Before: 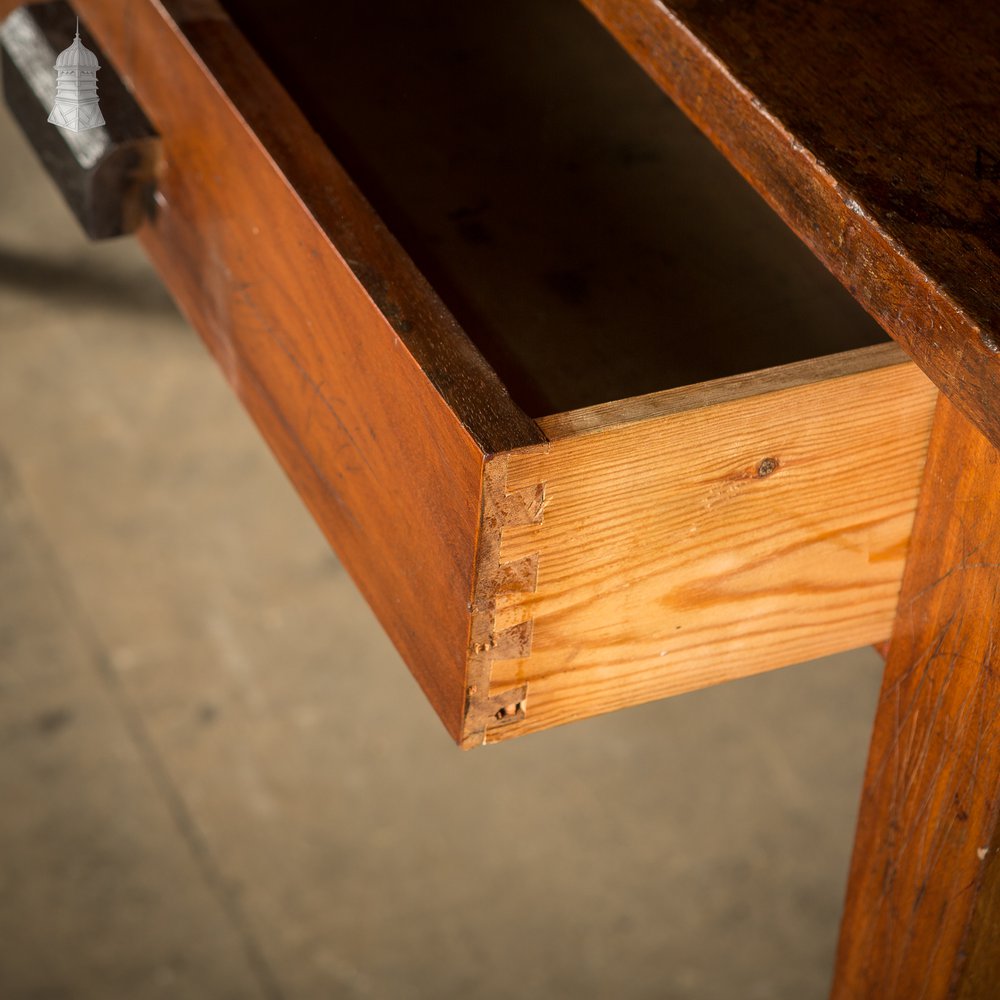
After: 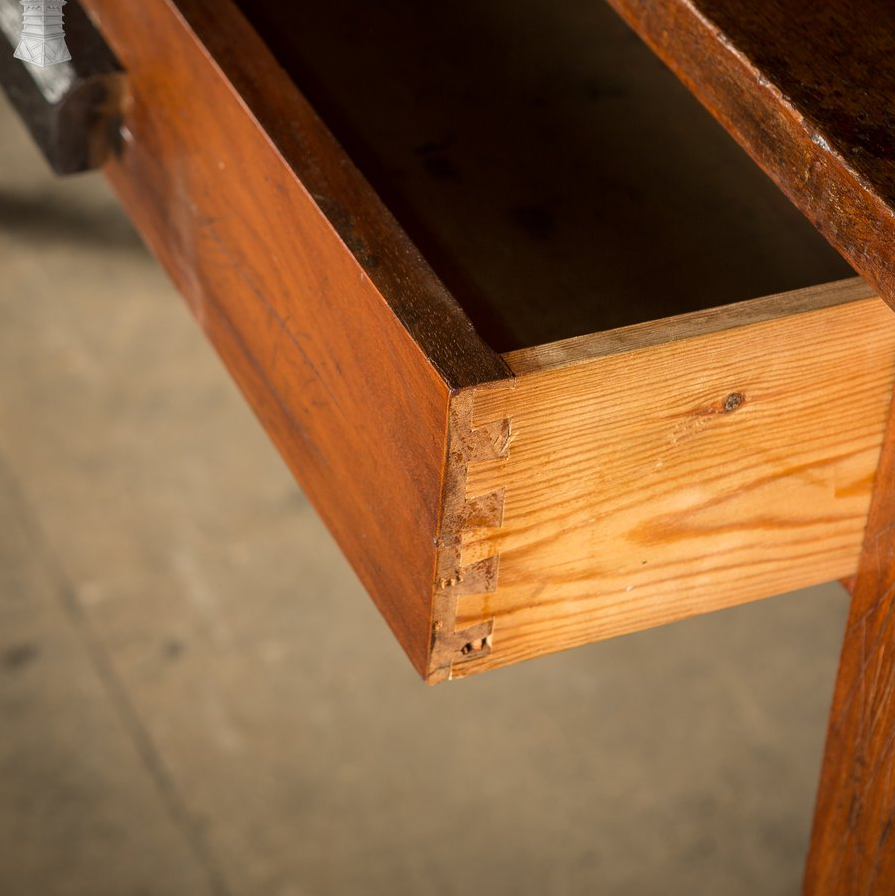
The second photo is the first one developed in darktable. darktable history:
crop: left 3.488%, top 6.511%, right 6.73%, bottom 3.198%
